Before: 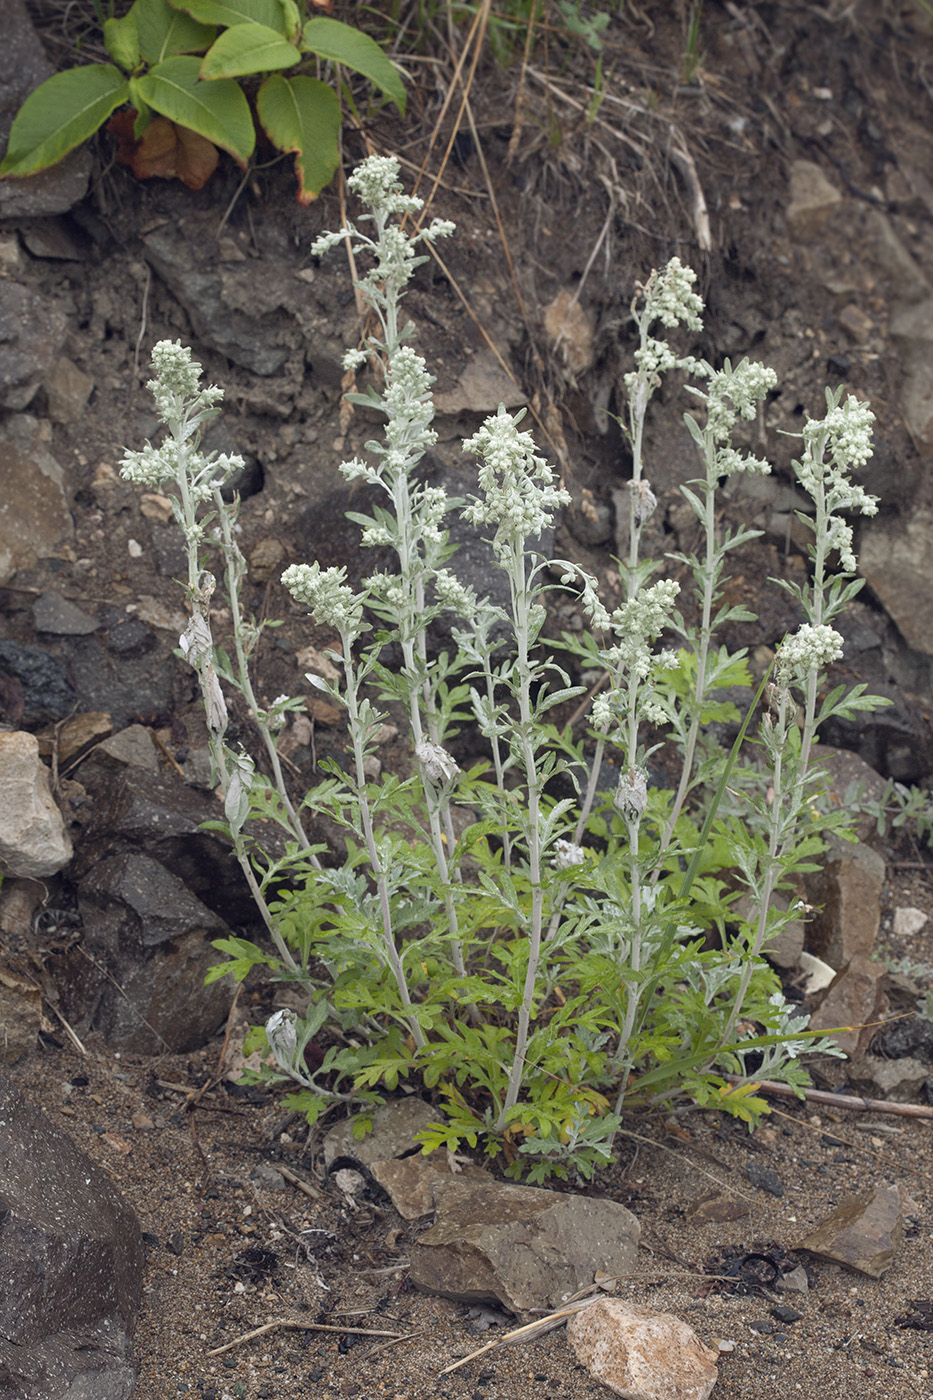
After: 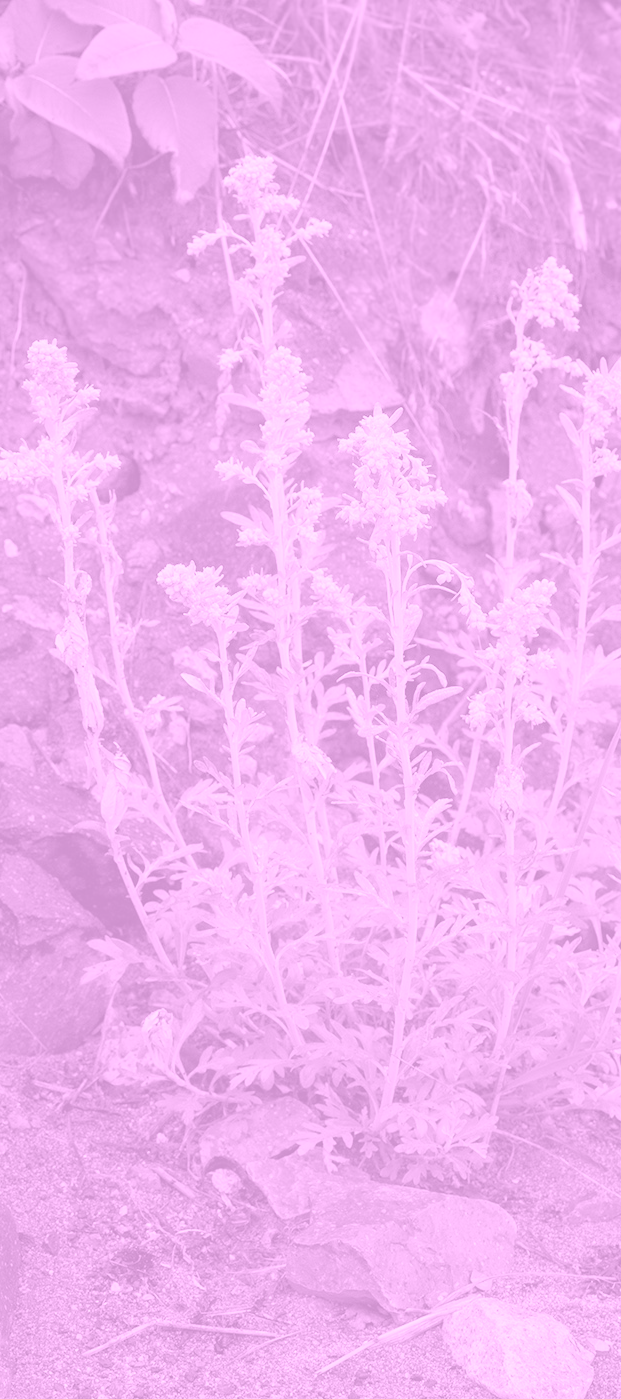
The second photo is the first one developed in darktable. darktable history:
white balance: red 1.08, blue 0.791
colorize: hue 331.2°, saturation 69%, source mix 30.28%, lightness 69.02%, version 1
crop and rotate: left 13.409%, right 19.924%
